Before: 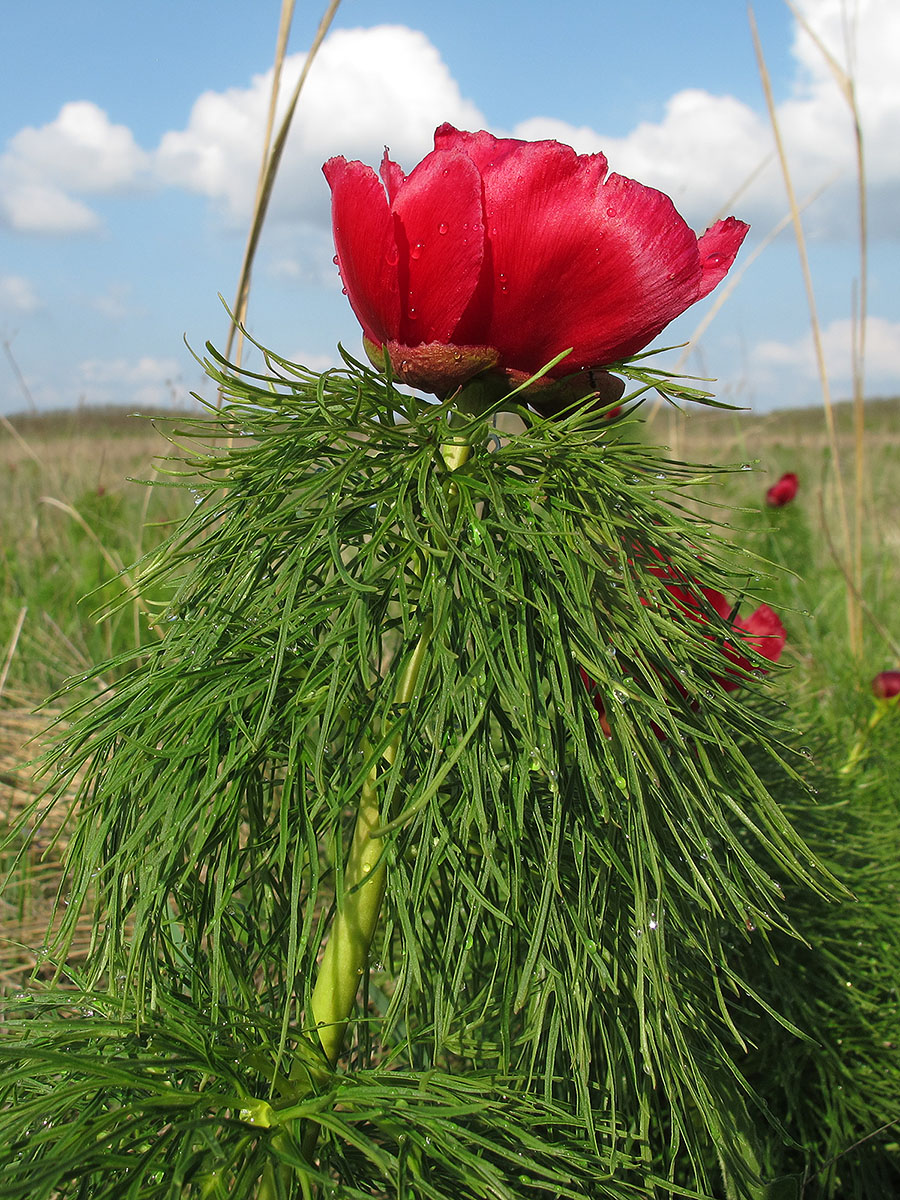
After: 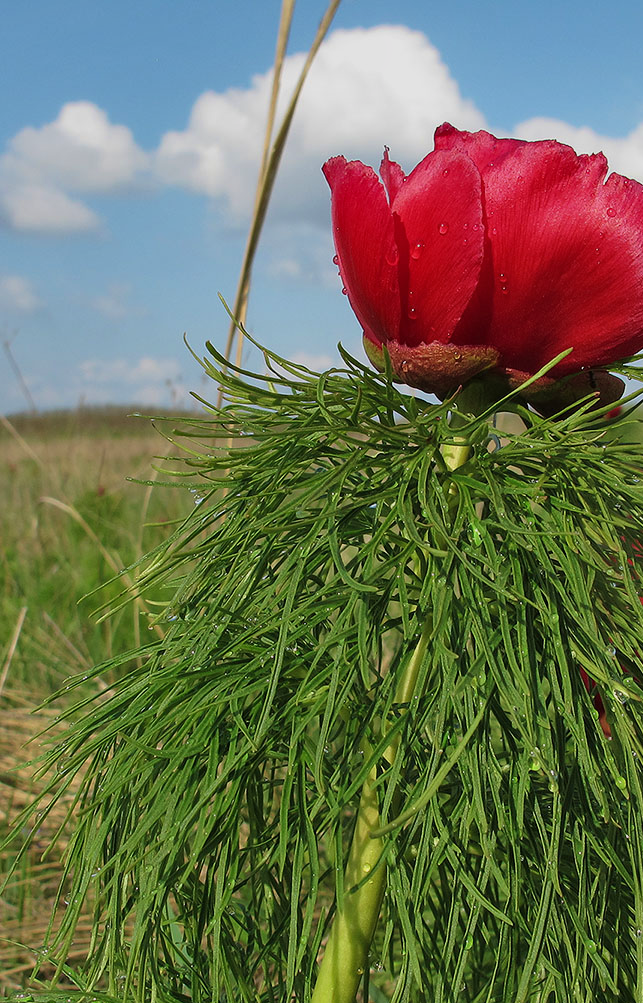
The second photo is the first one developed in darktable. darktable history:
exposure: exposure -0.338 EV, compensate highlight preservation false
velvia: on, module defaults
crop: right 28.471%, bottom 16.338%
shadows and highlights: low approximation 0.01, soften with gaussian
